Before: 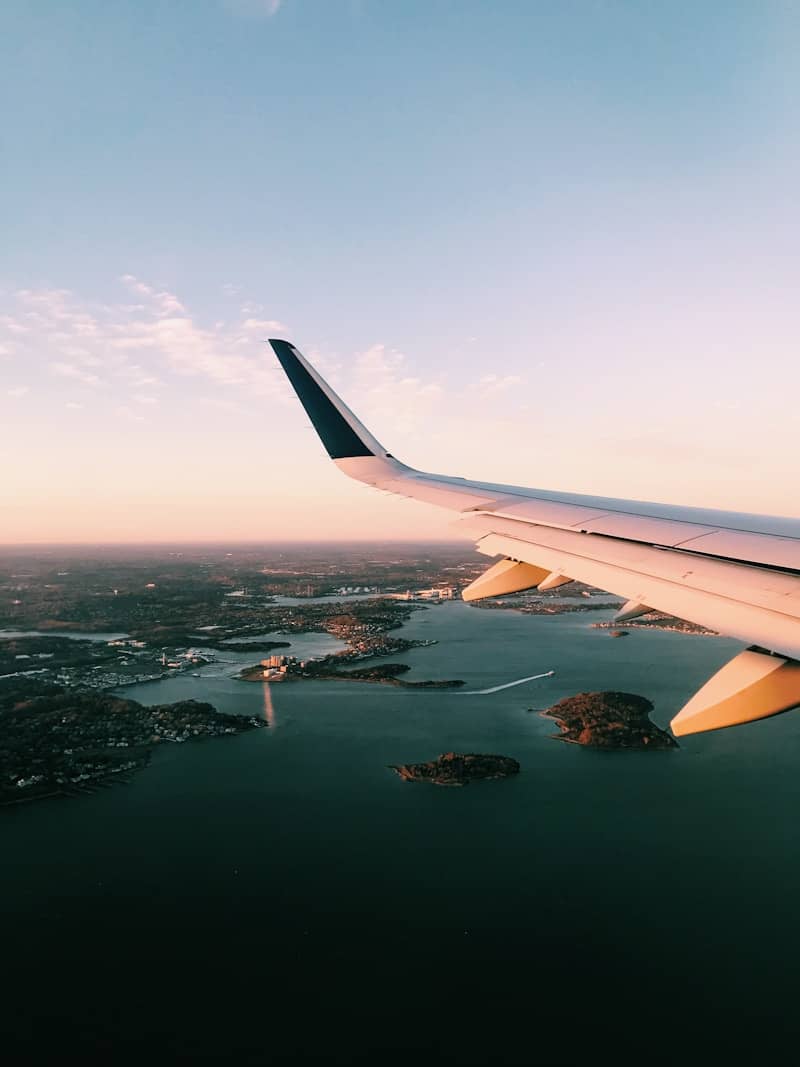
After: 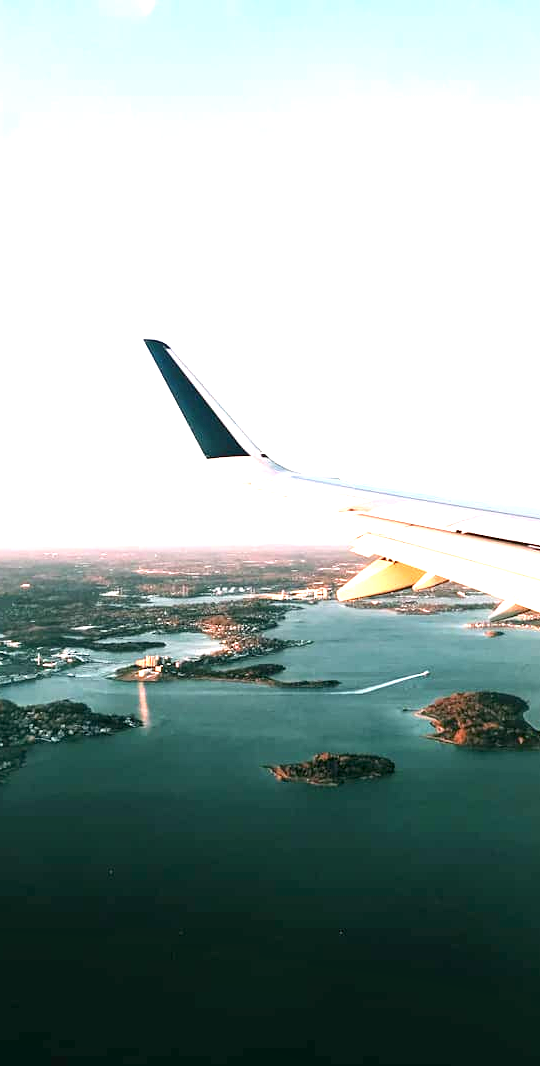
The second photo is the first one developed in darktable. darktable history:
local contrast: highlights 104%, shadows 101%, detail 120%, midtone range 0.2
exposure: black level correction 0.001, exposure 1.655 EV, compensate highlight preservation false
crop and rotate: left 15.725%, right 16.675%
